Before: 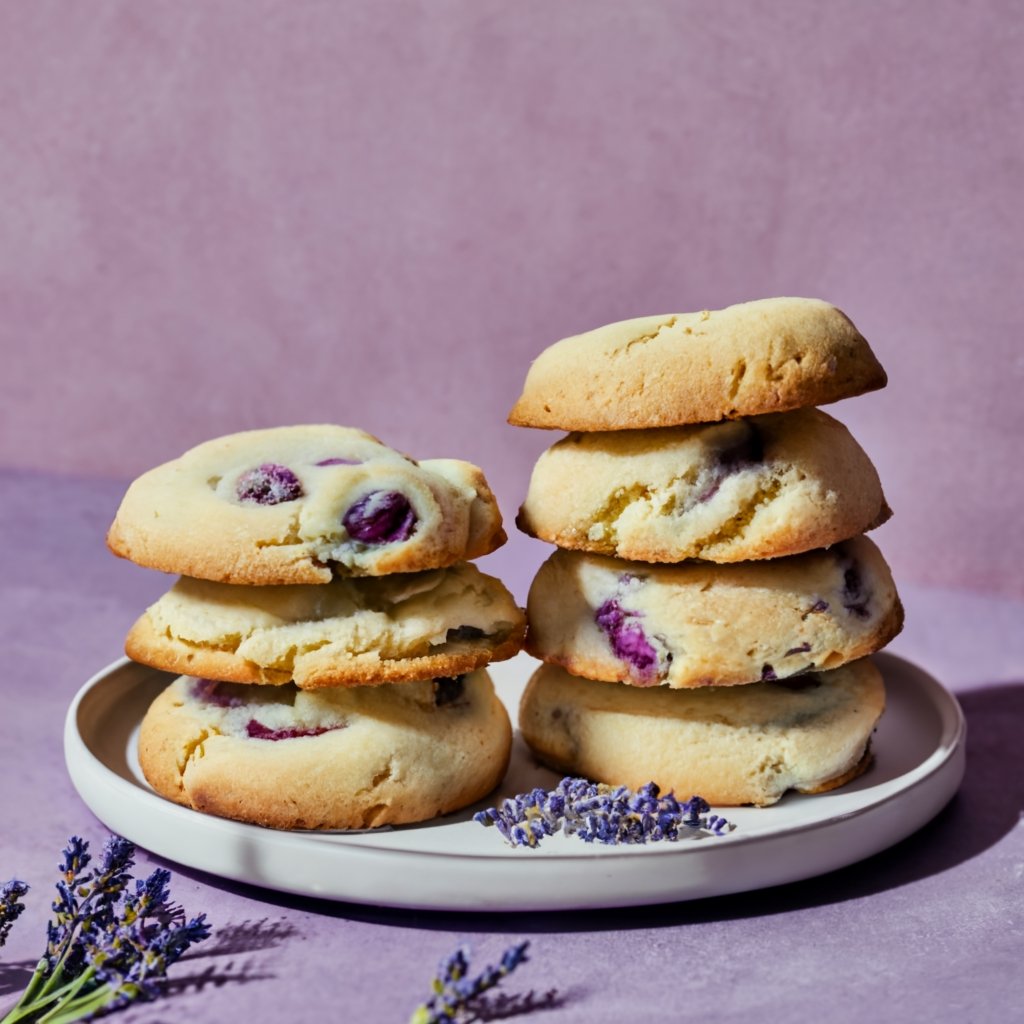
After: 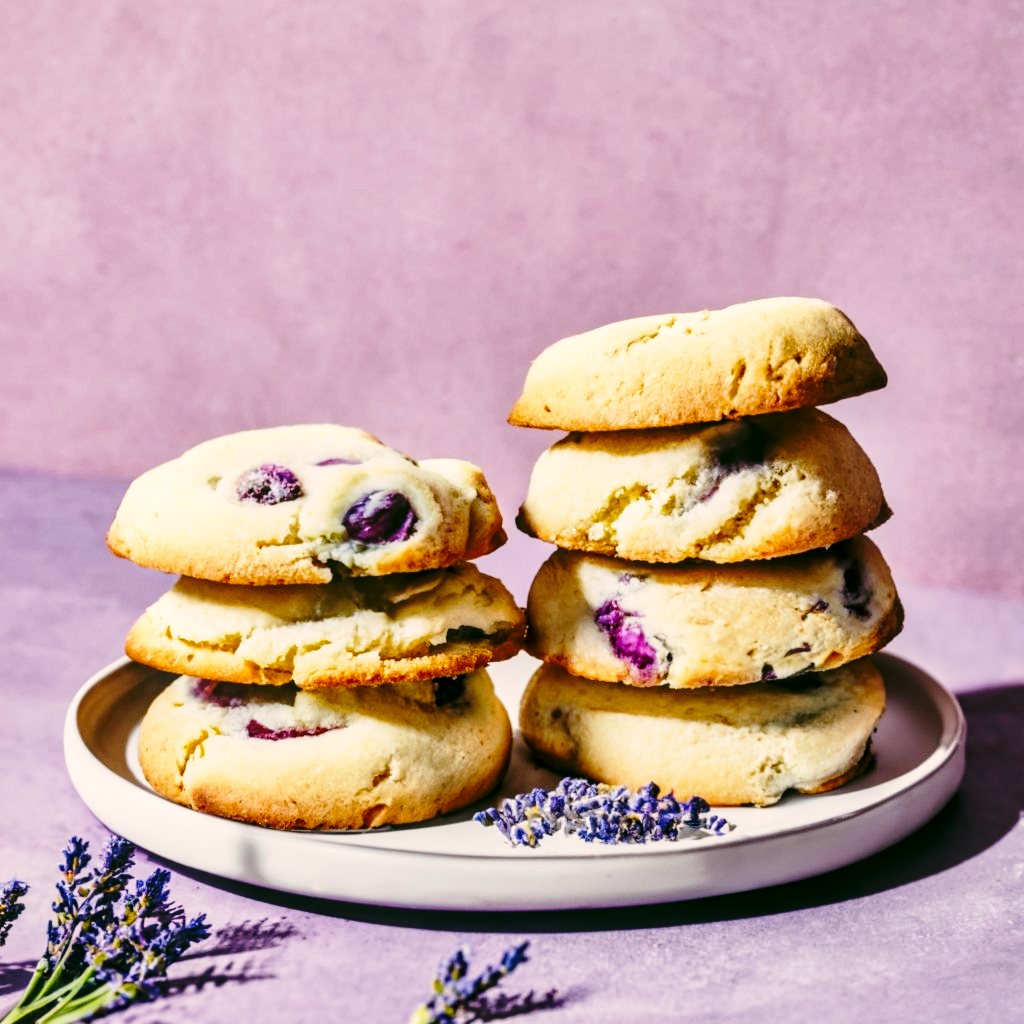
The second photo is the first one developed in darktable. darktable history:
local contrast: on, module defaults
color correction: highlights a* 4.36, highlights b* 4.99, shadows a* -7.47, shadows b* 4.58
base curve: curves: ch0 [(0, 0) (0.04, 0.03) (0.133, 0.232) (0.448, 0.748) (0.843, 0.968) (1, 1)], preserve colors none
